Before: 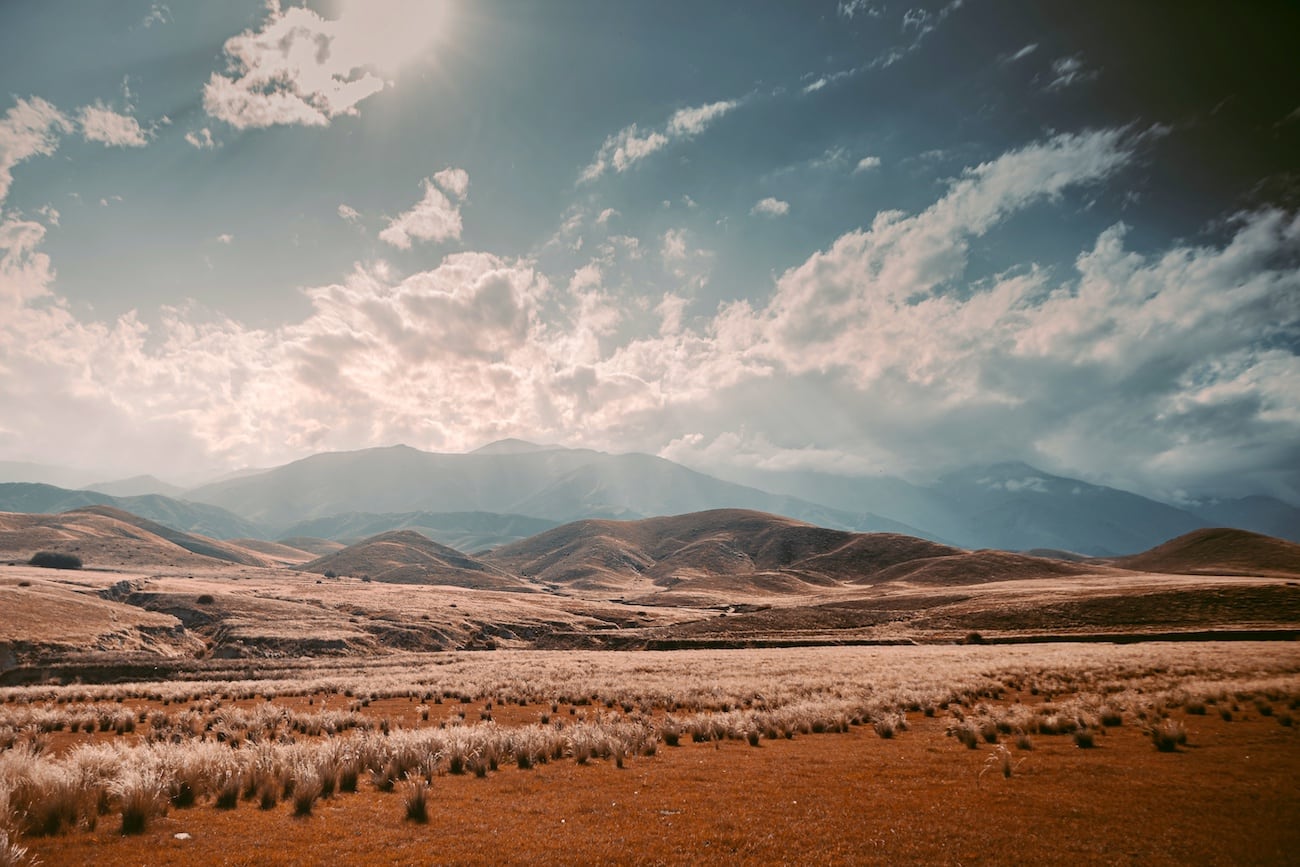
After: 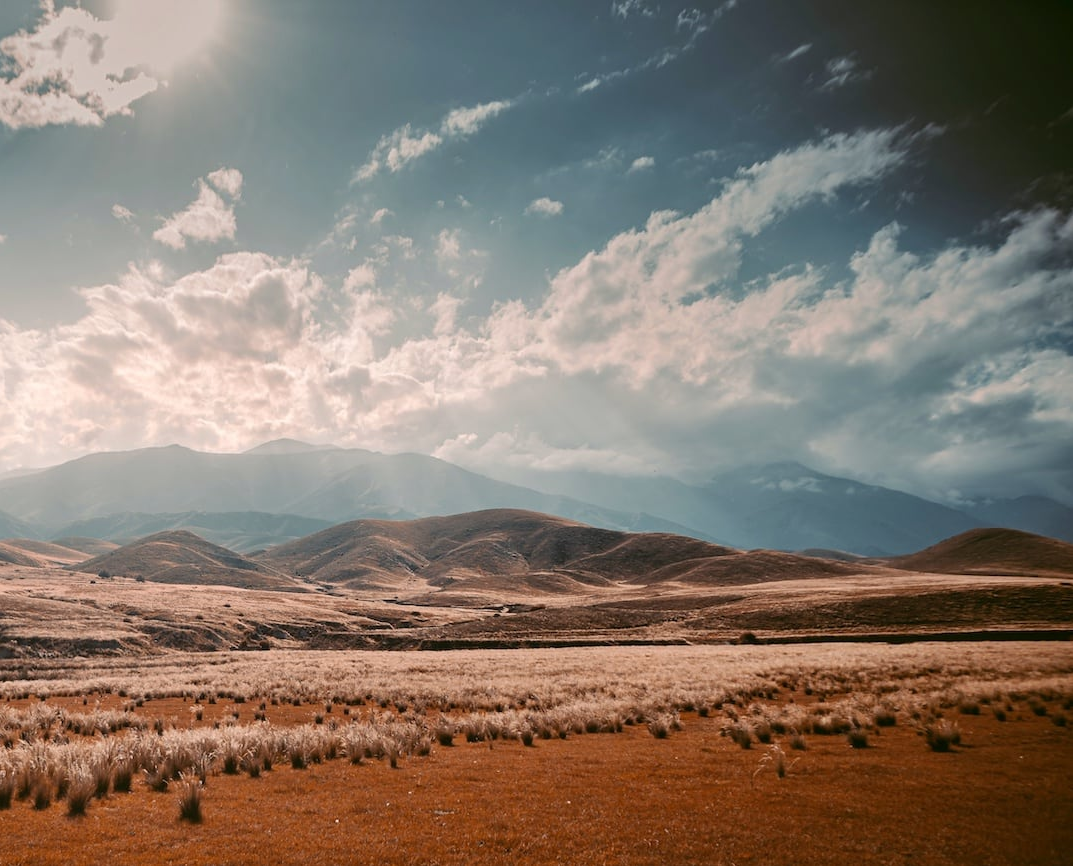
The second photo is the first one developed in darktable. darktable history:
crop: left 17.391%, bottom 0.023%
